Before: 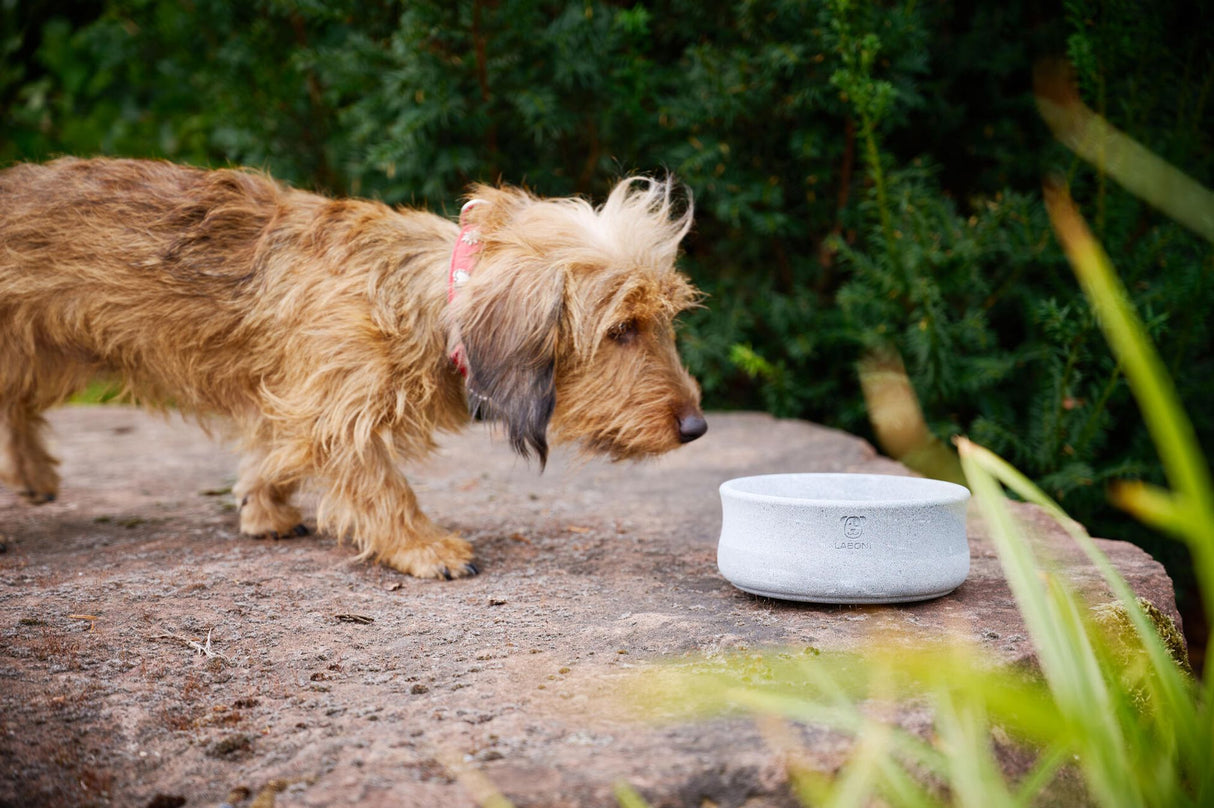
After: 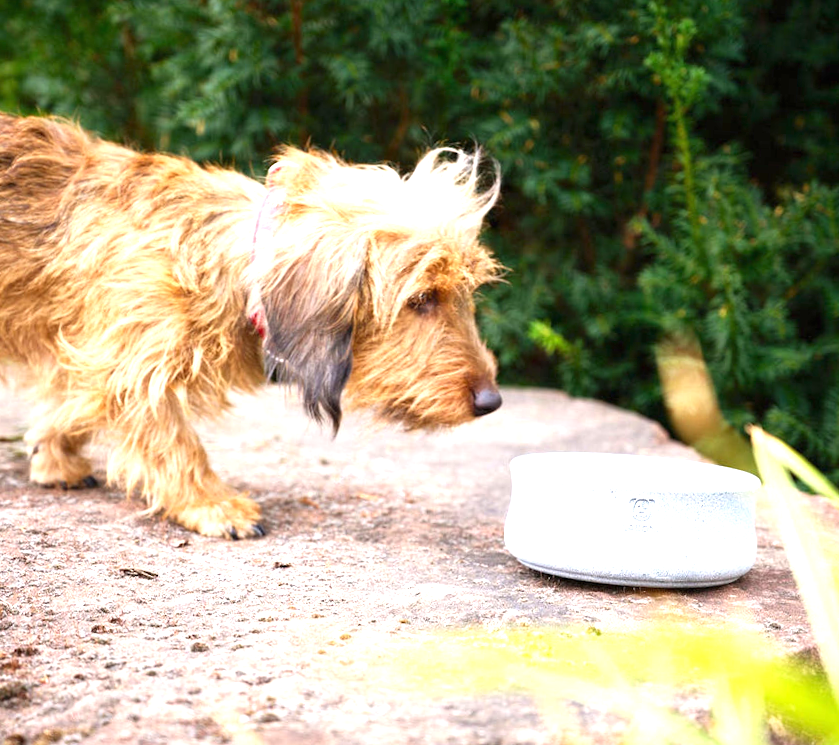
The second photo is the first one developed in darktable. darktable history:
crop and rotate: angle -3.24°, left 14.125%, top 0.03%, right 10.971%, bottom 0.059%
exposure: black level correction 0, exposure 1.199 EV, compensate exposure bias true, compensate highlight preservation false
